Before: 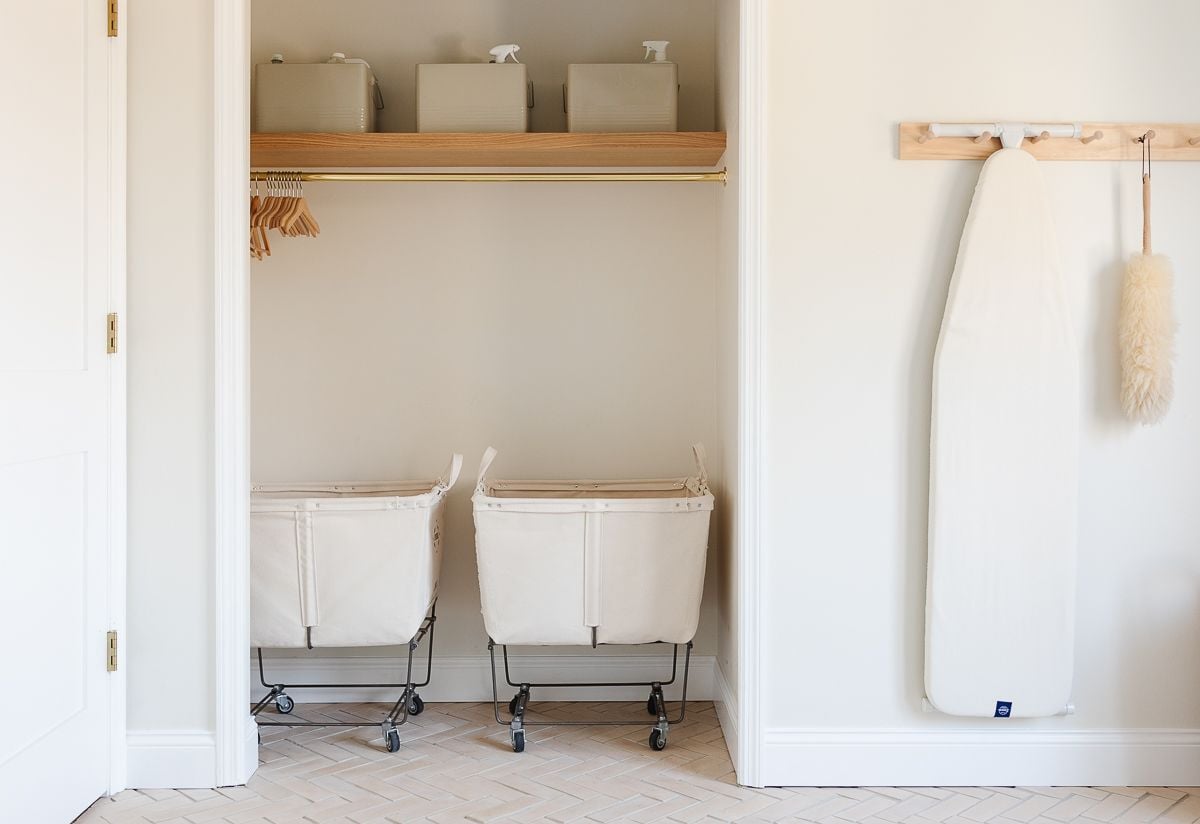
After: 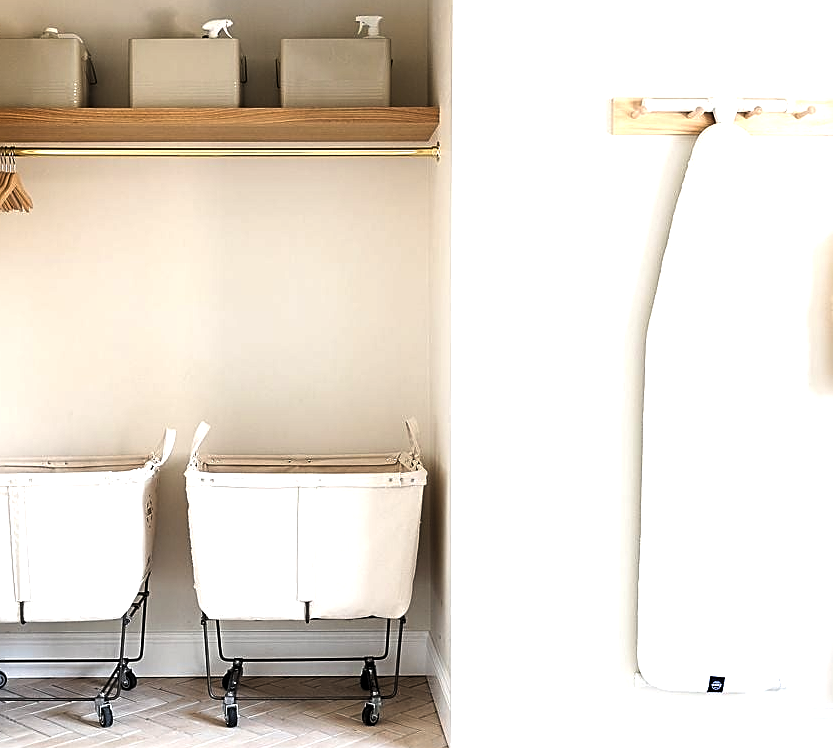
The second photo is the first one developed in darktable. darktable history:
crop and rotate: left 23.988%, top 3.097%, right 6.575%, bottom 6.031%
levels: levels [0.044, 0.475, 0.791]
sharpen: on, module defaults
